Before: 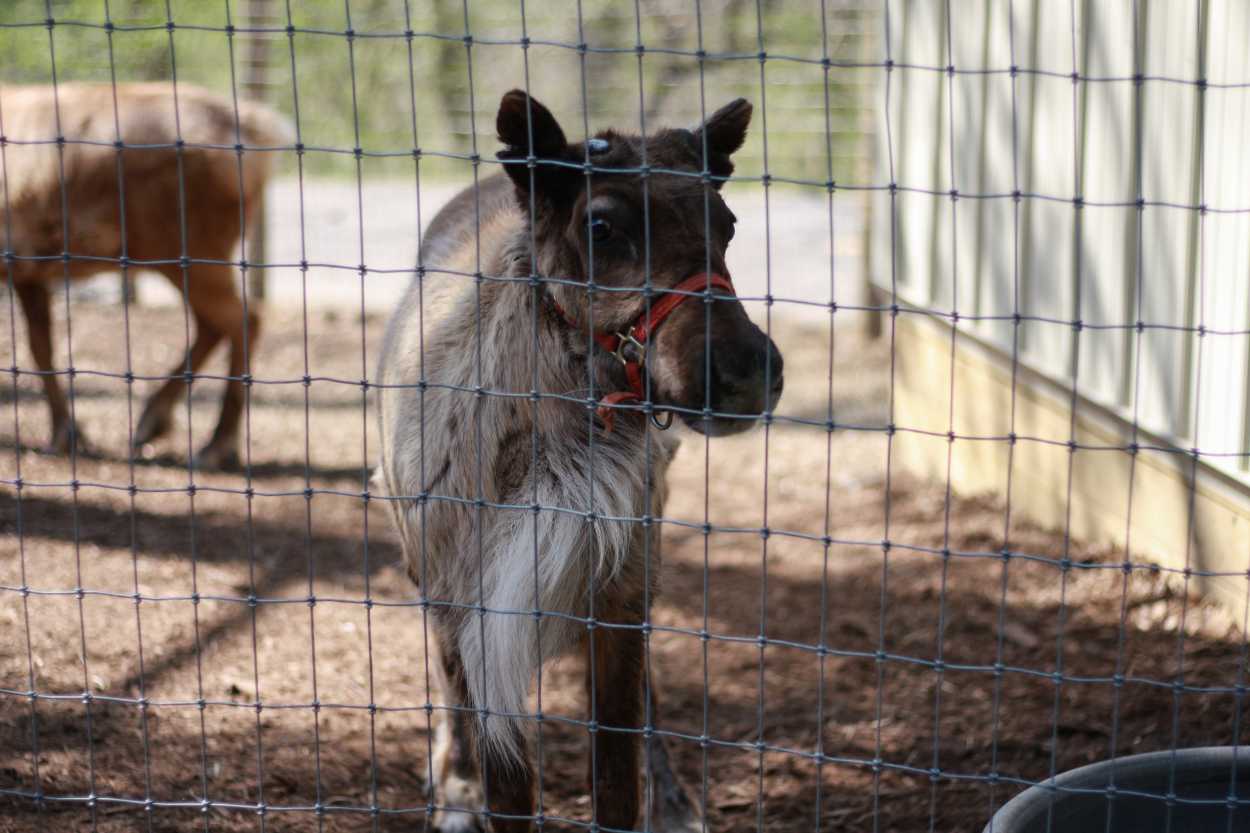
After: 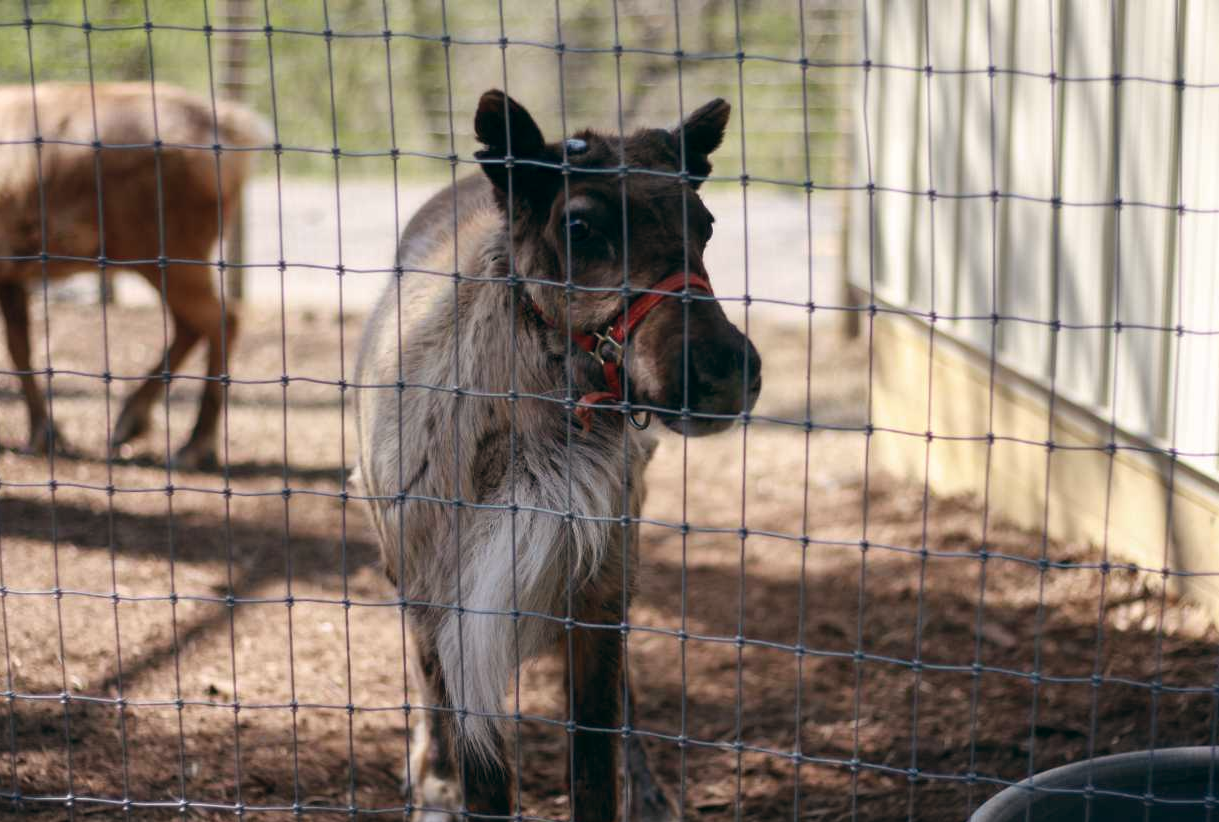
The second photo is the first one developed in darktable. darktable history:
color balance: lift [1, 0.998, 1.001, 1.002], gamma [1, 1.02, 1, 0.98], gain [1, 1.02, 1.003, 0.98]
crop and rotate: left 1.774%, right 0.633%, bottom 1.28%
